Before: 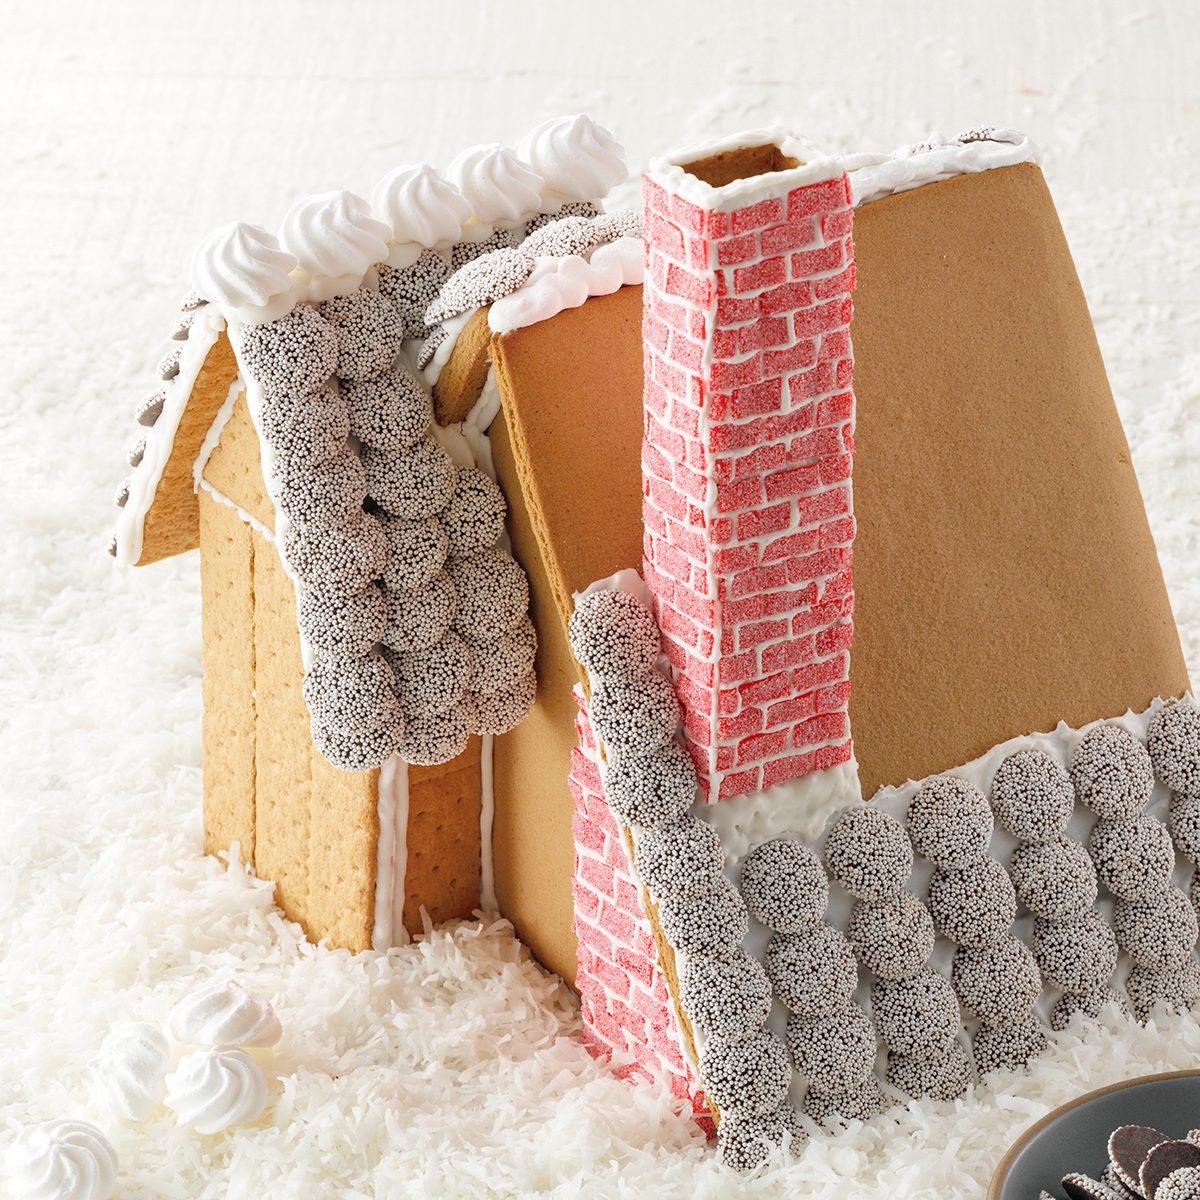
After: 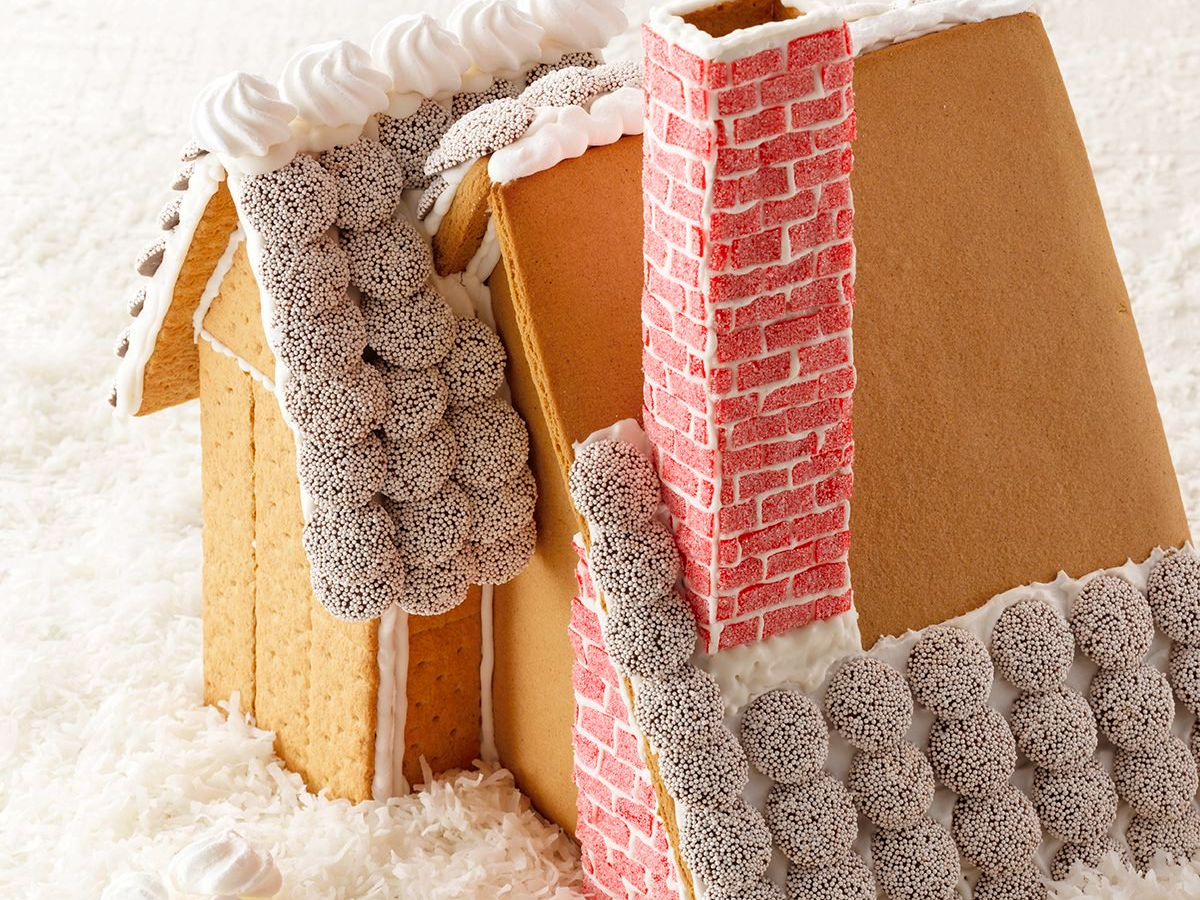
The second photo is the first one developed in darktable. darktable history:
crop and rotate: top 12.5%, bottom 12.5%
rgb levels: mode RGB, independent channels, levels [[0, 0.5, 1], [0, 0.521, 1], [0, 0.536, 1]]
